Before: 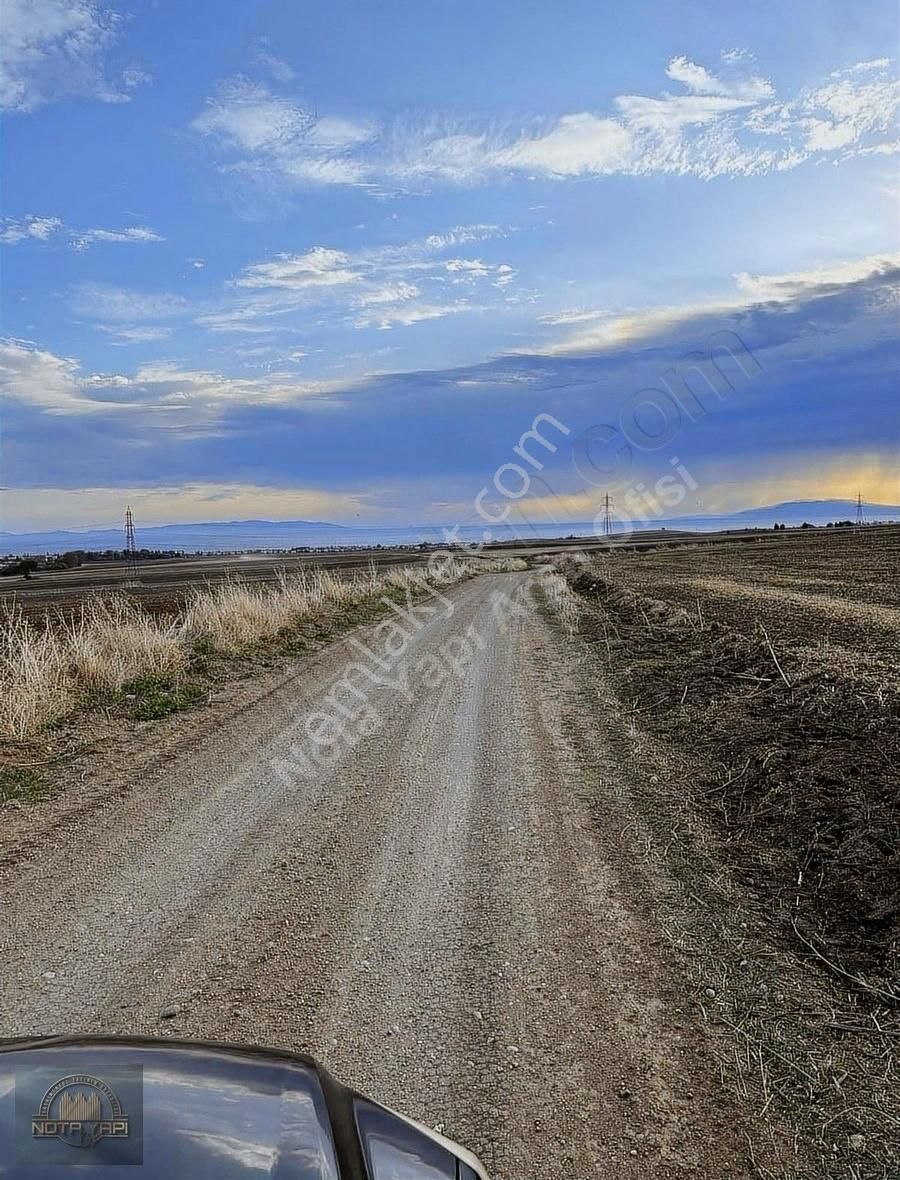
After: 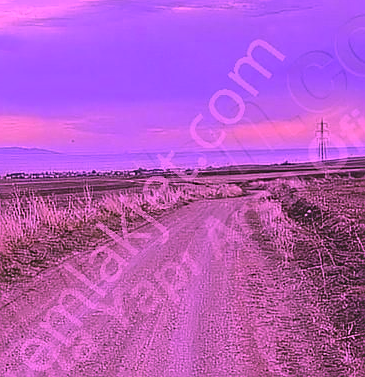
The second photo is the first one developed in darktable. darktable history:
local contrast: detail 69%
crop: left 31.759%, top 31.775%, right 27.665%, bottom 36.235%
sharpen: on, module defaults
color calibration: illuminant custom, x 0.262, y 0.52, temperature 7038.28 K
